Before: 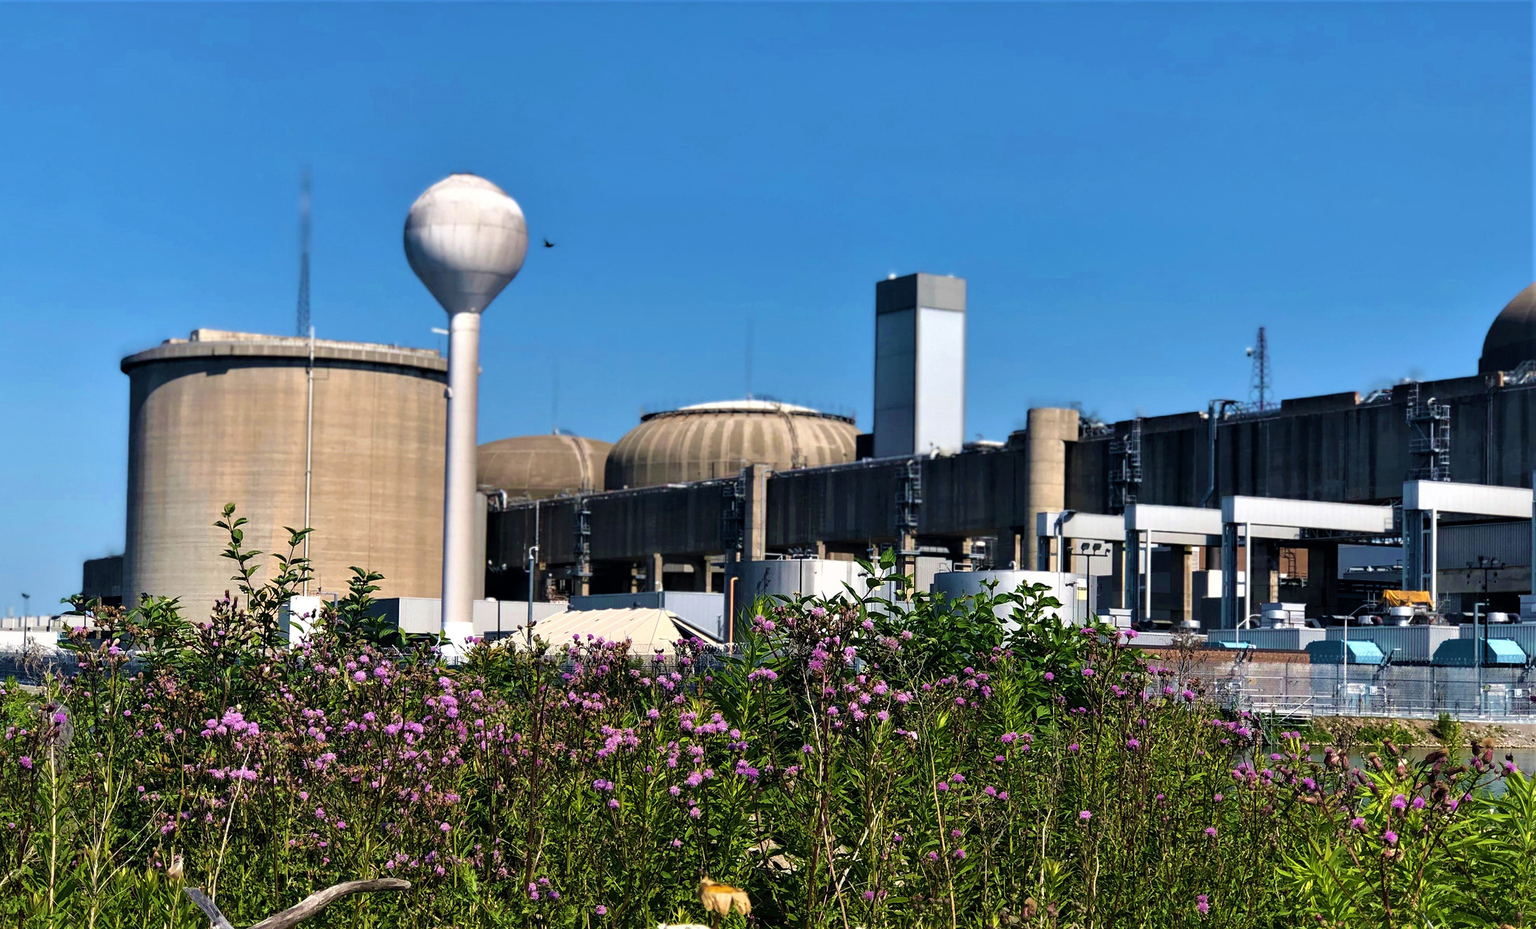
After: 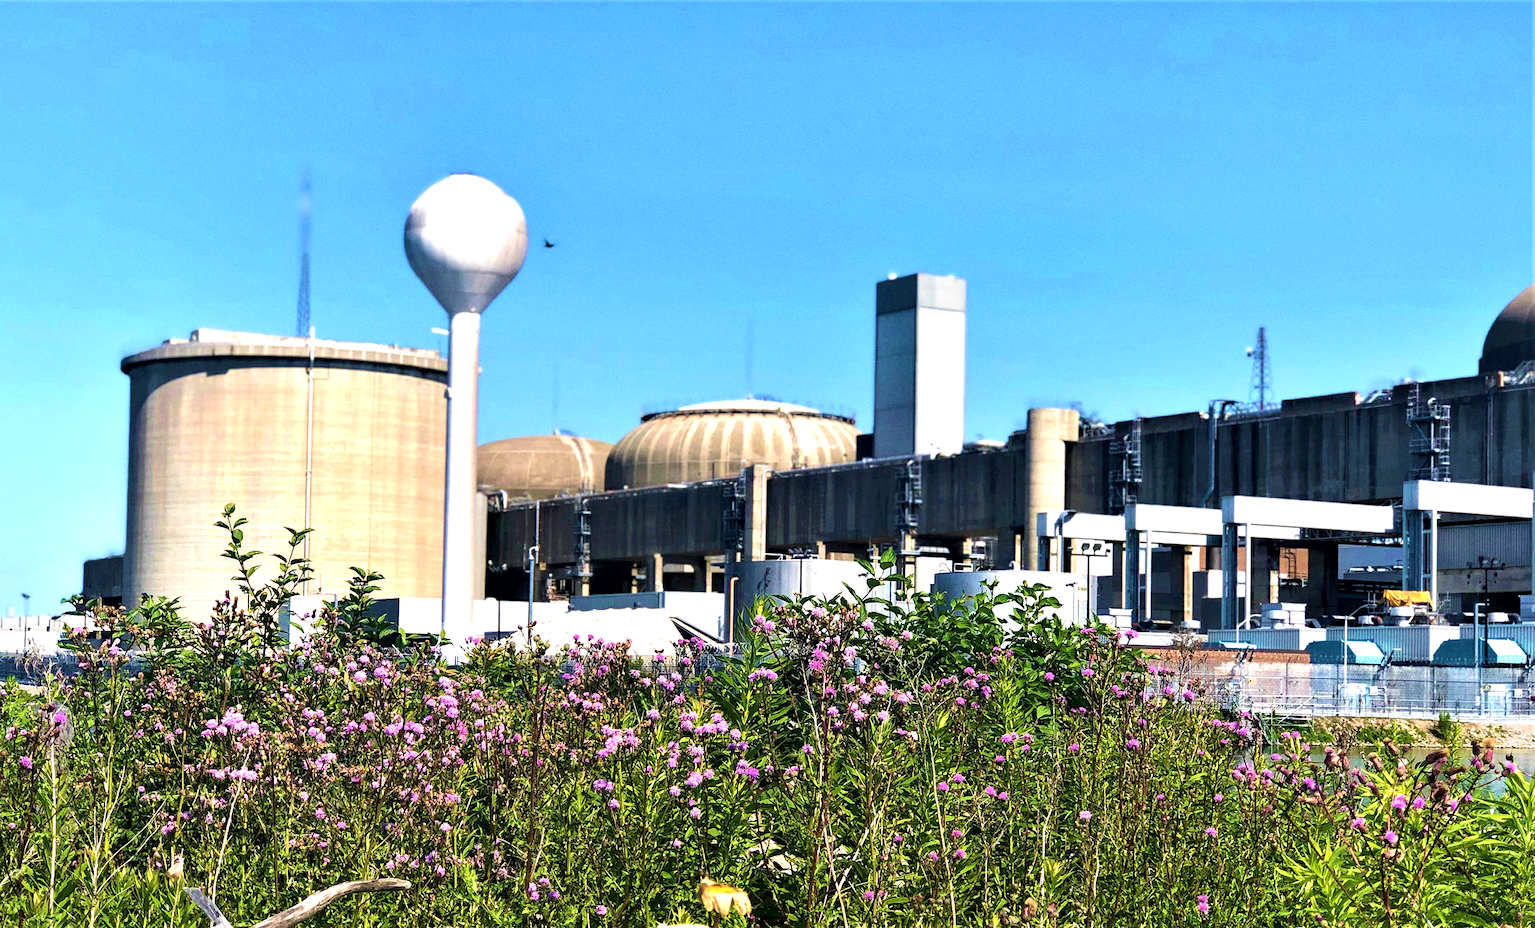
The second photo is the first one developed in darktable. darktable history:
grain: coarseness 0.47 ISO
exposure: black level correction 0.001, exposure 1.129 EV, compensate exposure bias true, compensate highlight preservation false
velvia: strength 15%
